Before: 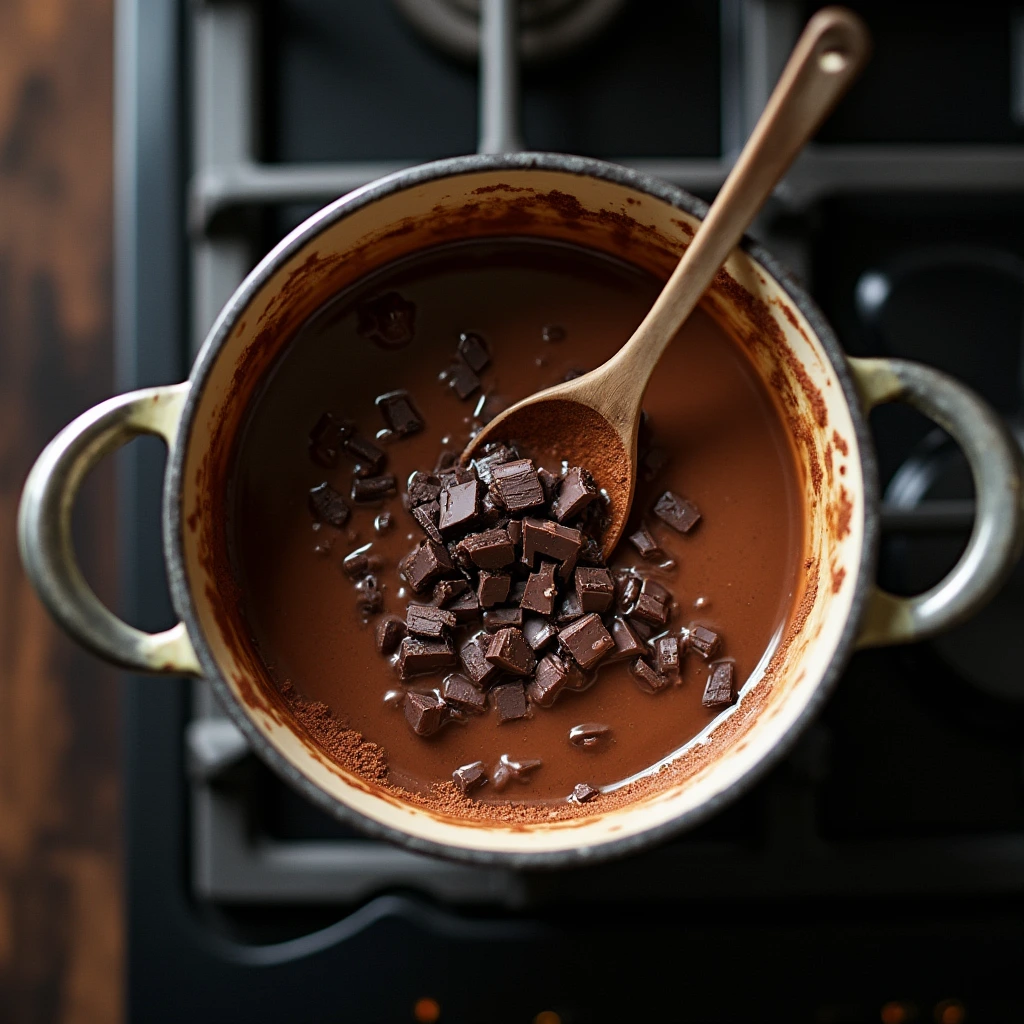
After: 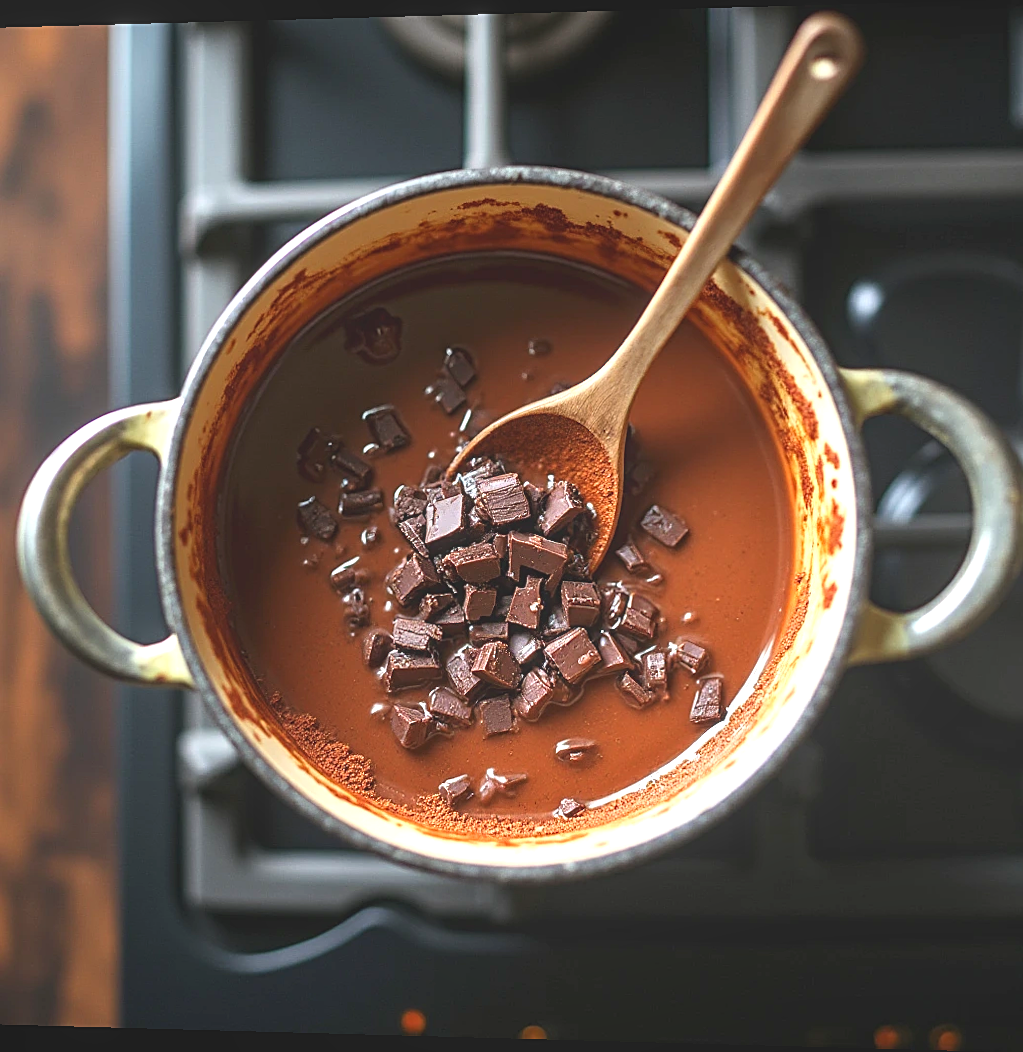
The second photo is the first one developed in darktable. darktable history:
local contrast: highlights 48%, shadows 0%, detail 100%
contrast brightness saturation: contrast -0.11
exposure: black level correction -0.002, exposure 1.35 EV, compensate highlight preservation false
rotate and perspective: lens shift (horizontal) -0.055, automatic cropping off
tone equalizer: on, module defaults
sharpen: on, module defaults
